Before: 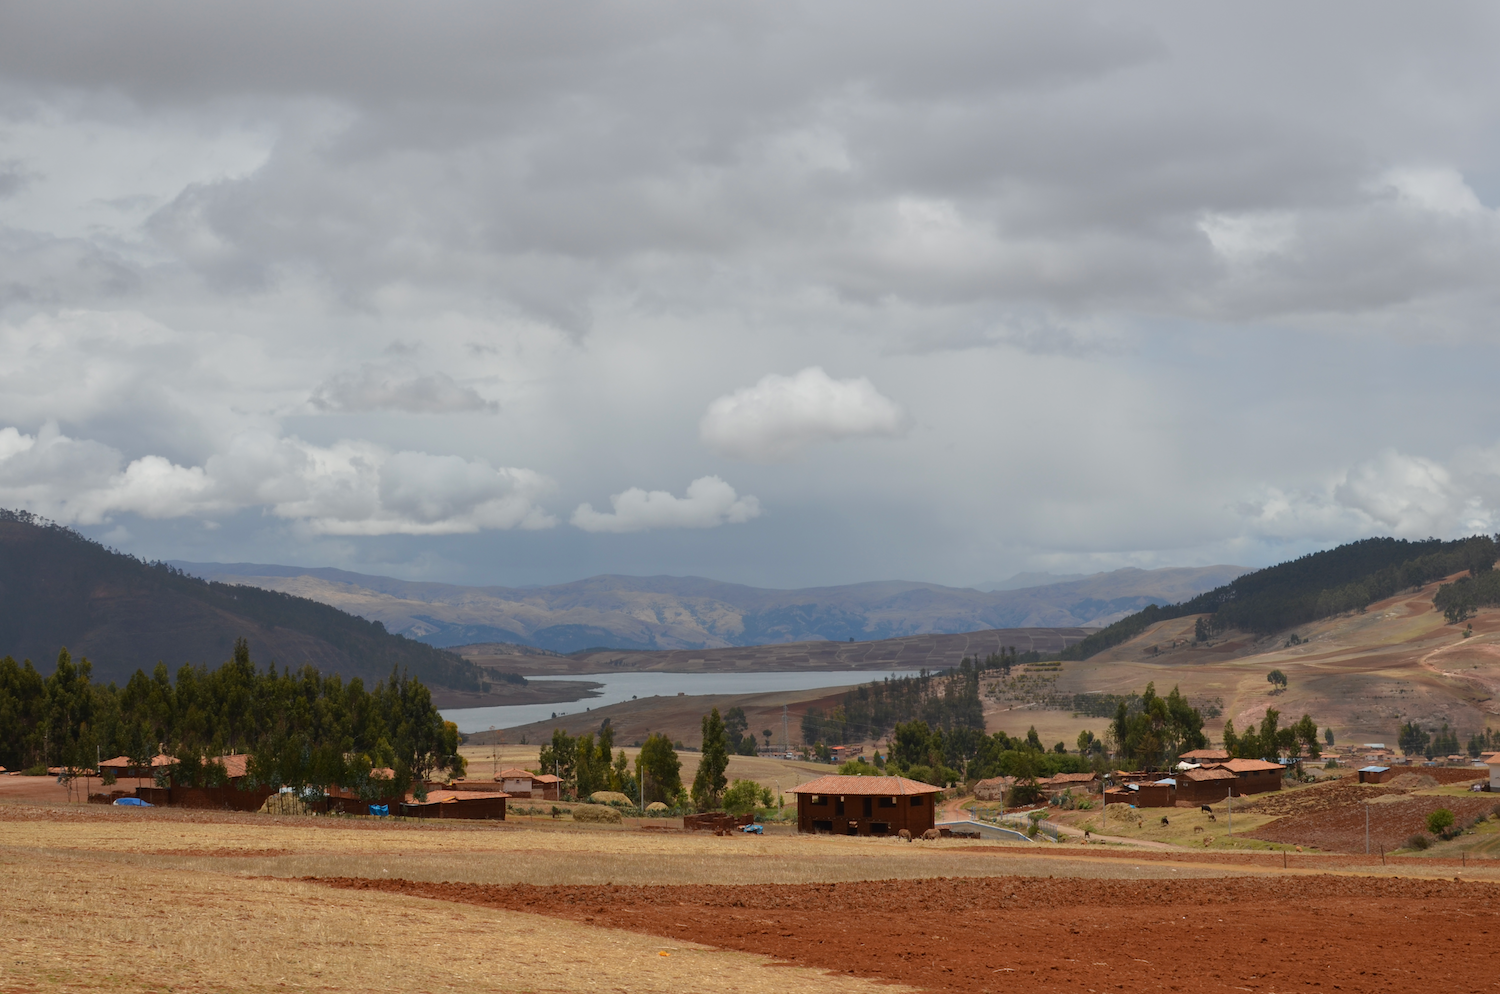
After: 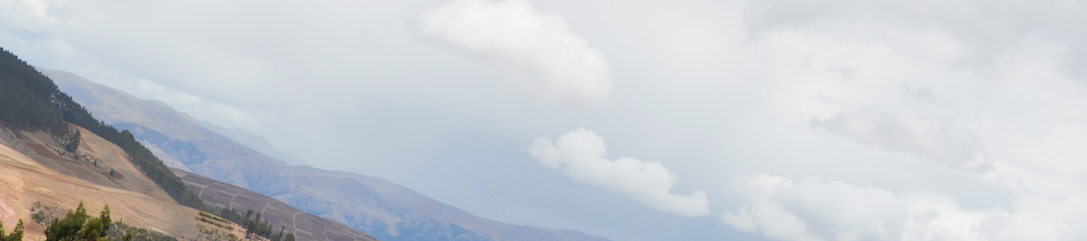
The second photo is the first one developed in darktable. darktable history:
crop and rotate: angle 16.12°, top 30.835%, bottom 35.653%
filmic rgb: middle gray luminance 9.23%, black relative exposure -10.55 EV, white relative exposure 3.45 EV, threshold 6 EV, target black luminance 0%, hardness 5.98, latitude 59.69%, contrast 1.087, highlights saturation mix 5%, shadows ↔ highlights balance 29.23%, add noise in highlights 0, color science v3 (2019), use custom middle-gray values true, iterations of high-quality reconstruction 0, contrast in highlights soft, enable highlight reconstruction true
